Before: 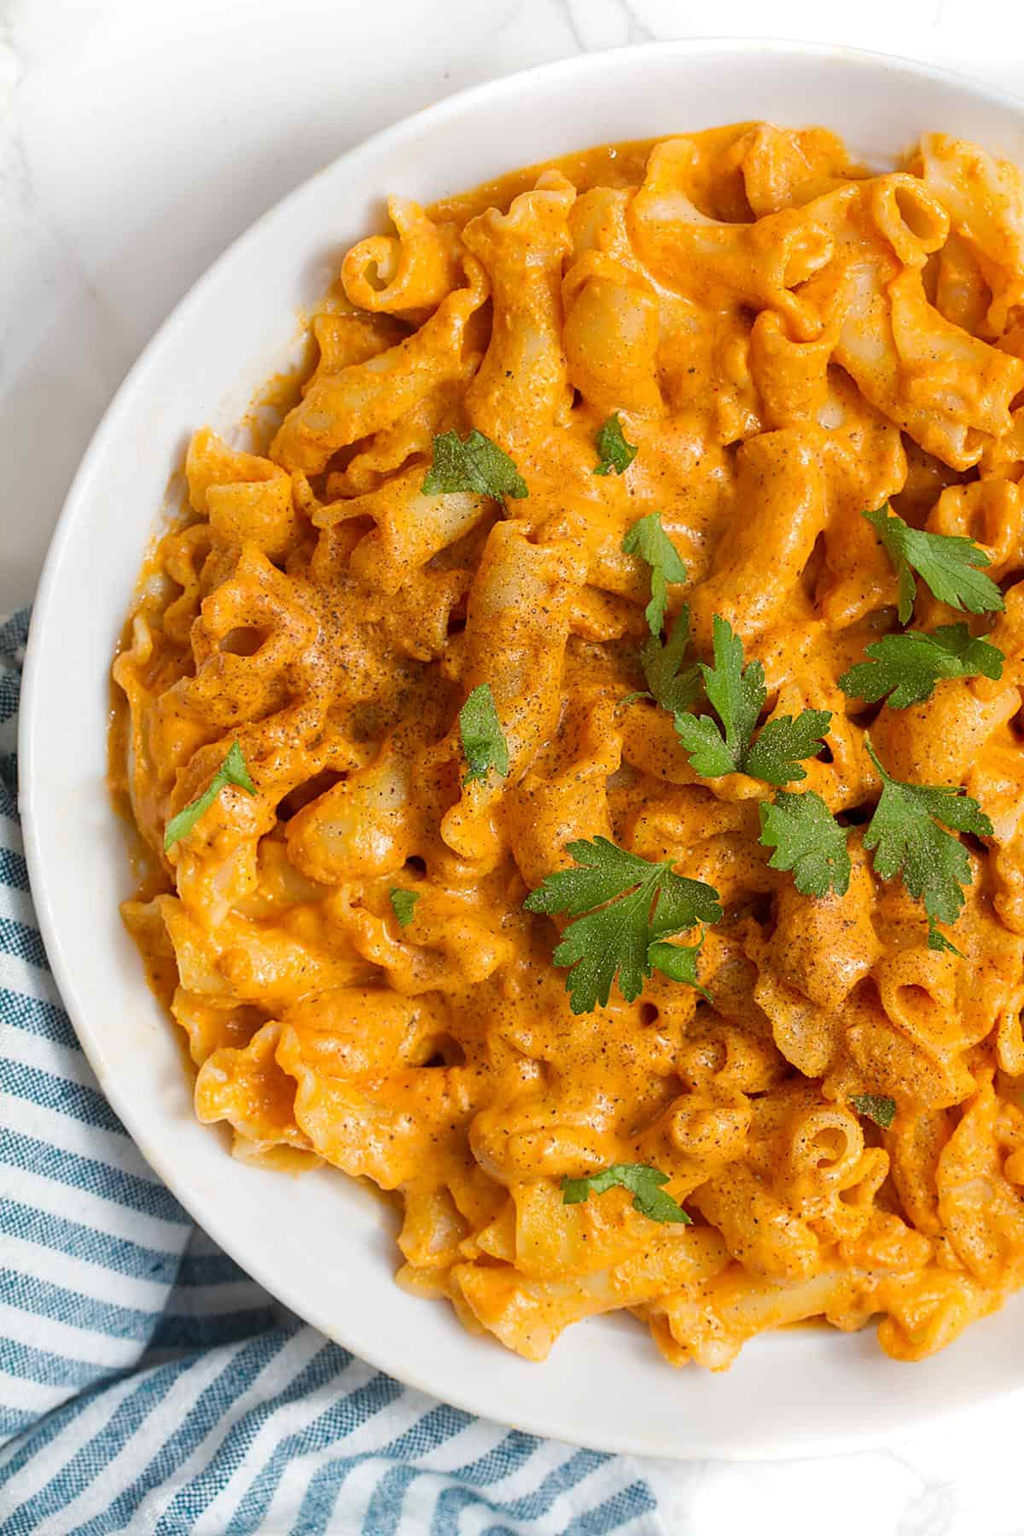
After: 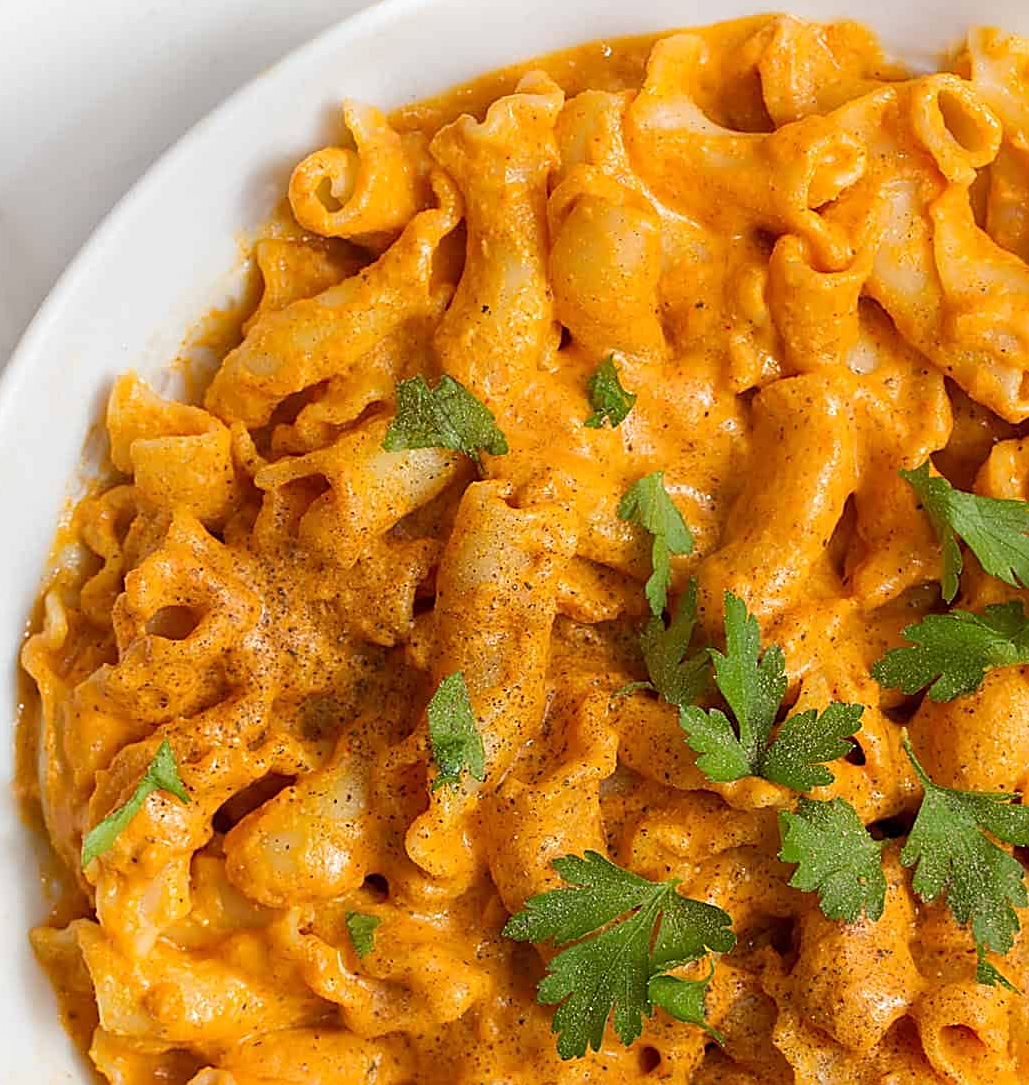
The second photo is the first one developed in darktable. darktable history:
sharpen: on, module defaults
tone equalizer: on, module defaults
crop and rotate: left 9.27%, top 7.181%, right 4.916%, bottom 32.51%
